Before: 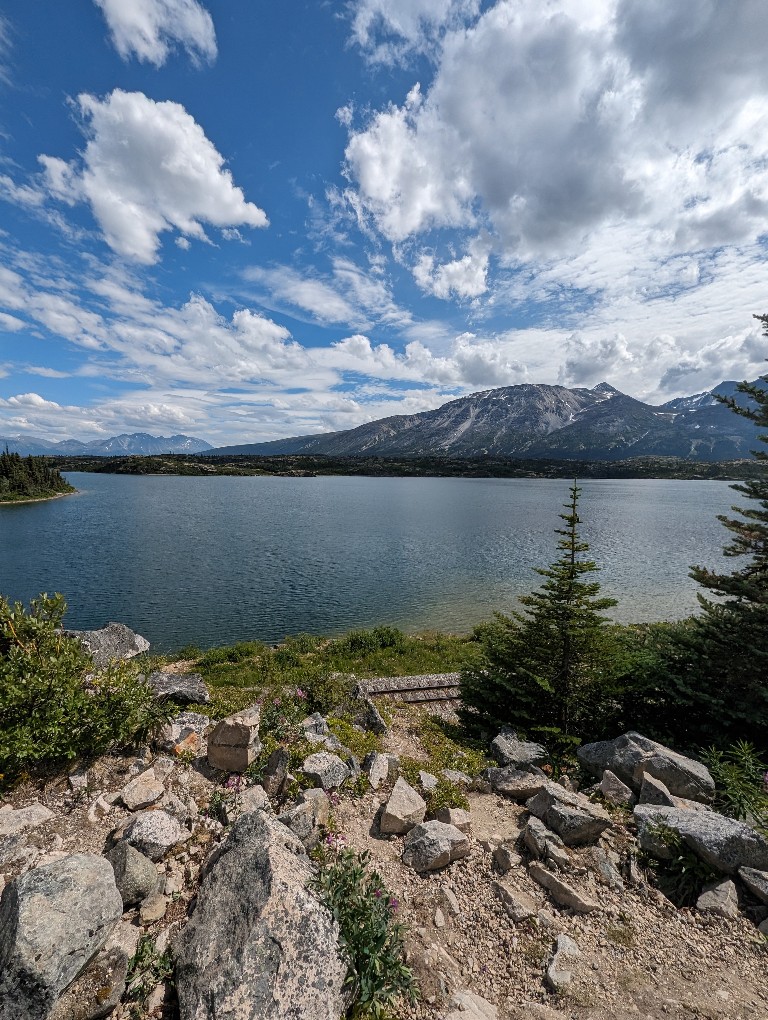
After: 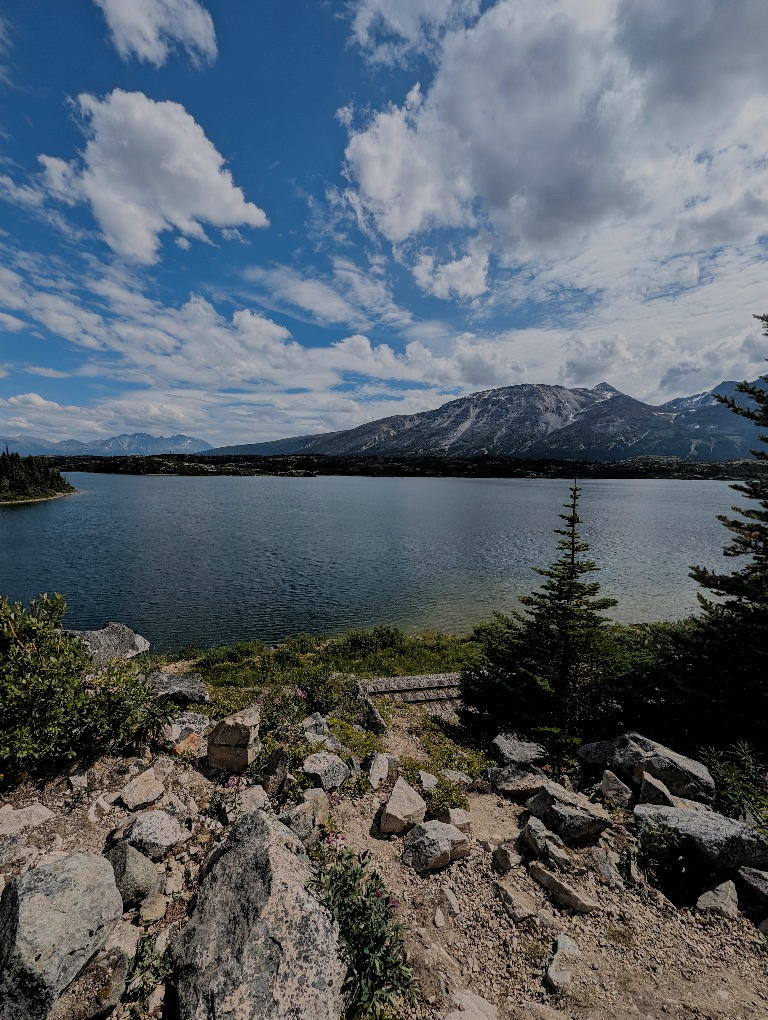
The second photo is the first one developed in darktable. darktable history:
color zones: curves: ch0 [(0, 0.5) (0.143, 0.5) (0.286, 0.5) (0.429, 0.5) (0.571, 0.5) (0.714, 0.476) (0.857, 0.5) (1, 0.5)]; ch2 [(0, 0.5) (0.143, 0.5) (0.286, 0.5) (0.429, 0.5) (0.571, 0.5) (0.714, 0.487) (0.857, 0.5) (1, 0.5)]
filmic rgb: black relative exposure -6.15 EV, white relative exposure 6.96 EV, hardness 2.23, color science v6 (2022)
exposure: exposure -0.462 EV, compensate highlight preservation false
